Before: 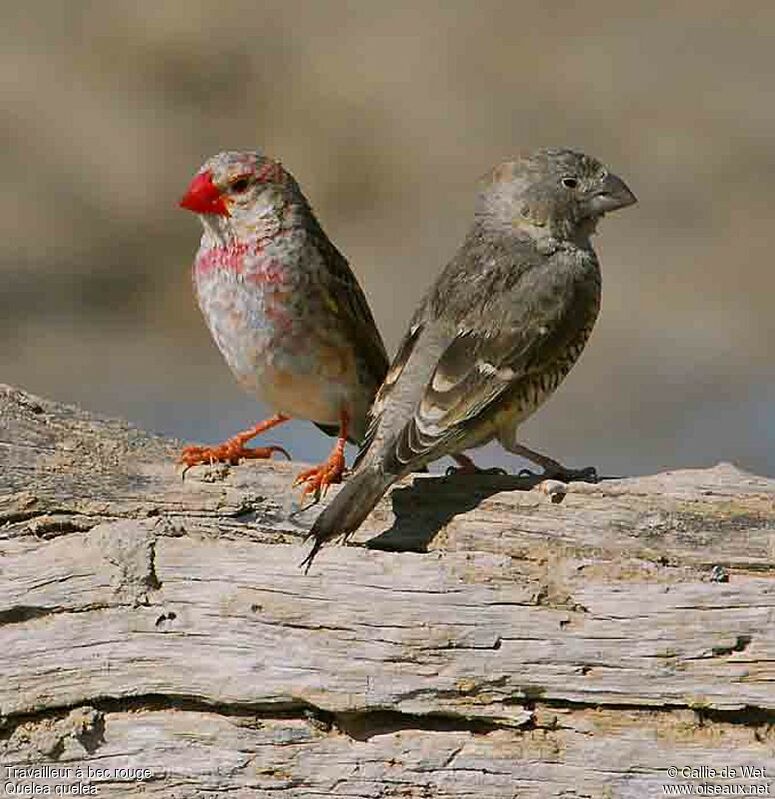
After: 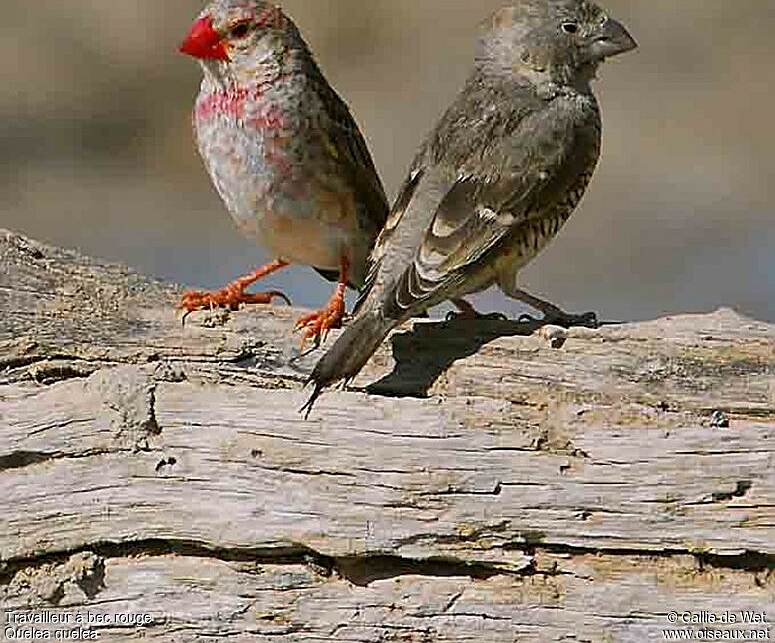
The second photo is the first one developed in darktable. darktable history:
crop and rotate: top 19.462%
sharpen: on, module defaults
